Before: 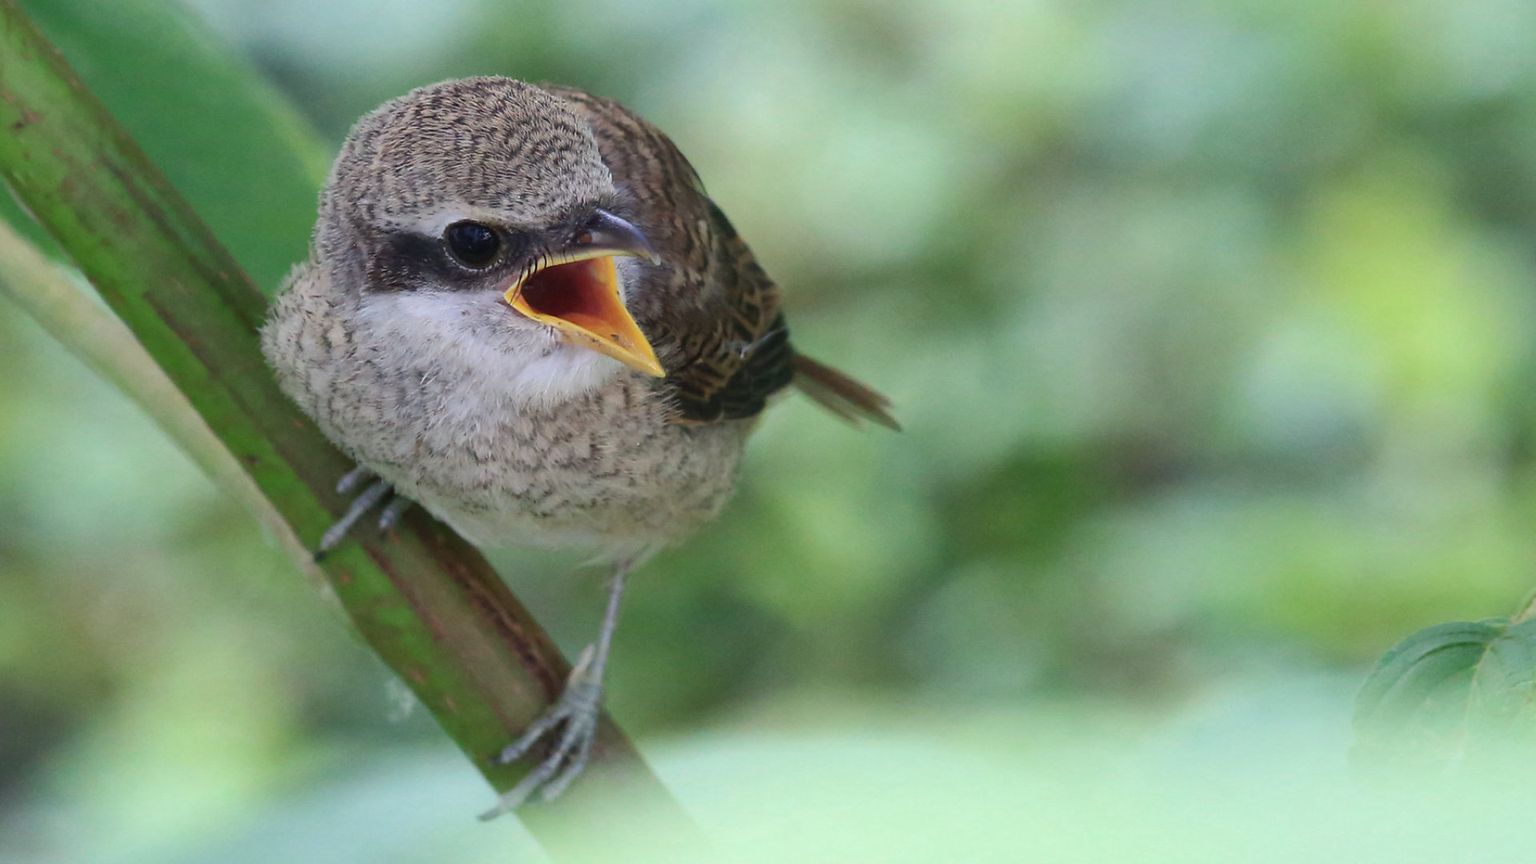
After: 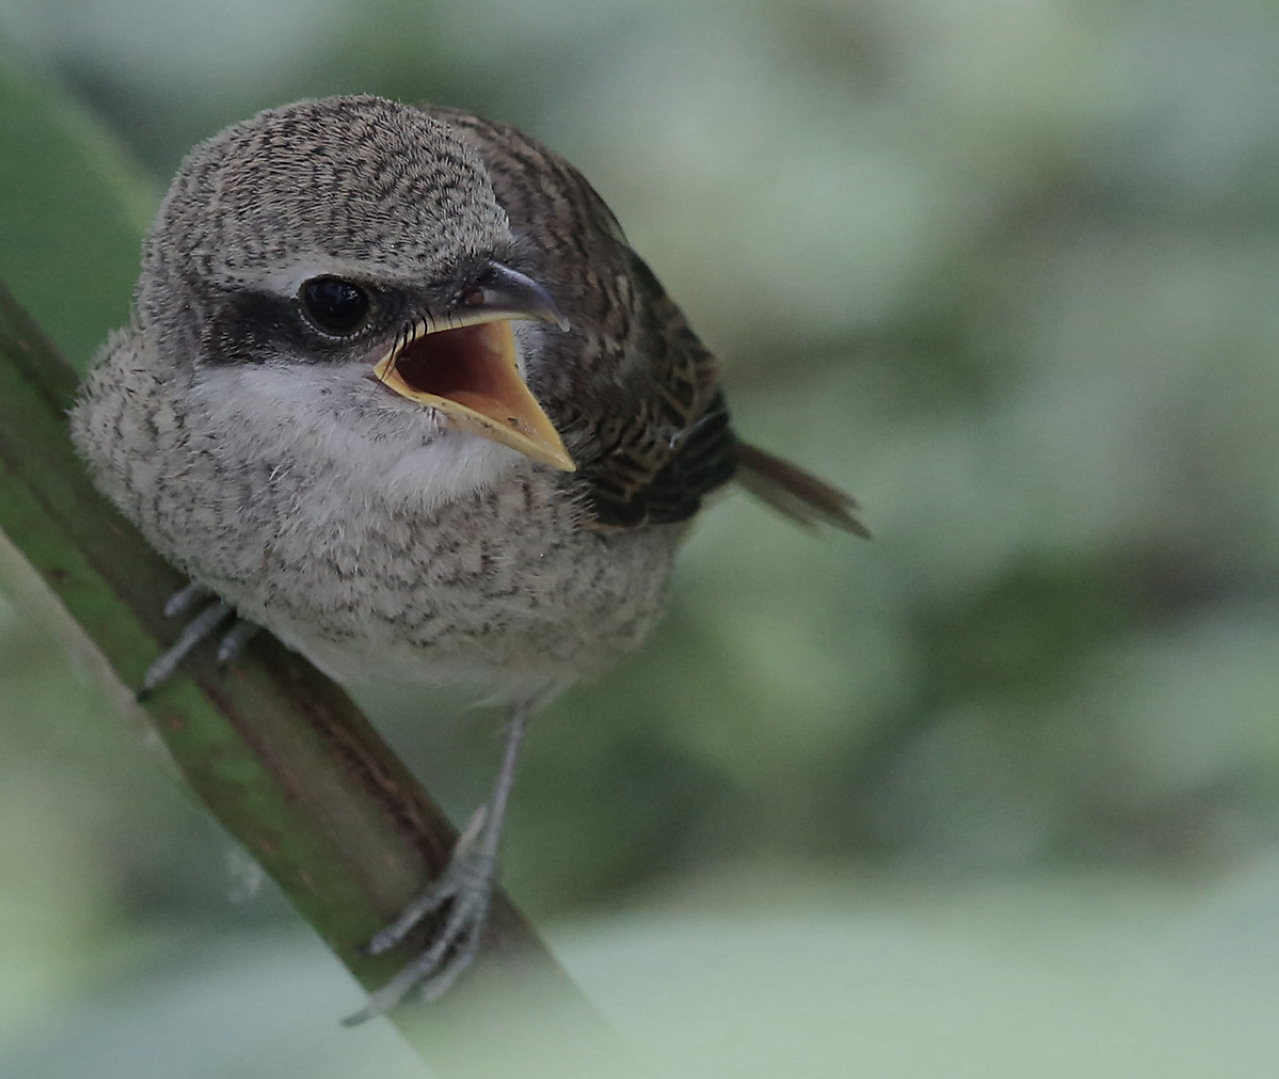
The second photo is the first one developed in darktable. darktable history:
exposure: black level correction 0, exposure -0.79 EV, compensate exposure bias true, compensate highlight preservation false
crop and rotate: left 13.342%, right 20.006%
sharpen: radius 2.481, amount 0.33
color correction: highlights b* 0.046, saturation 0.616
